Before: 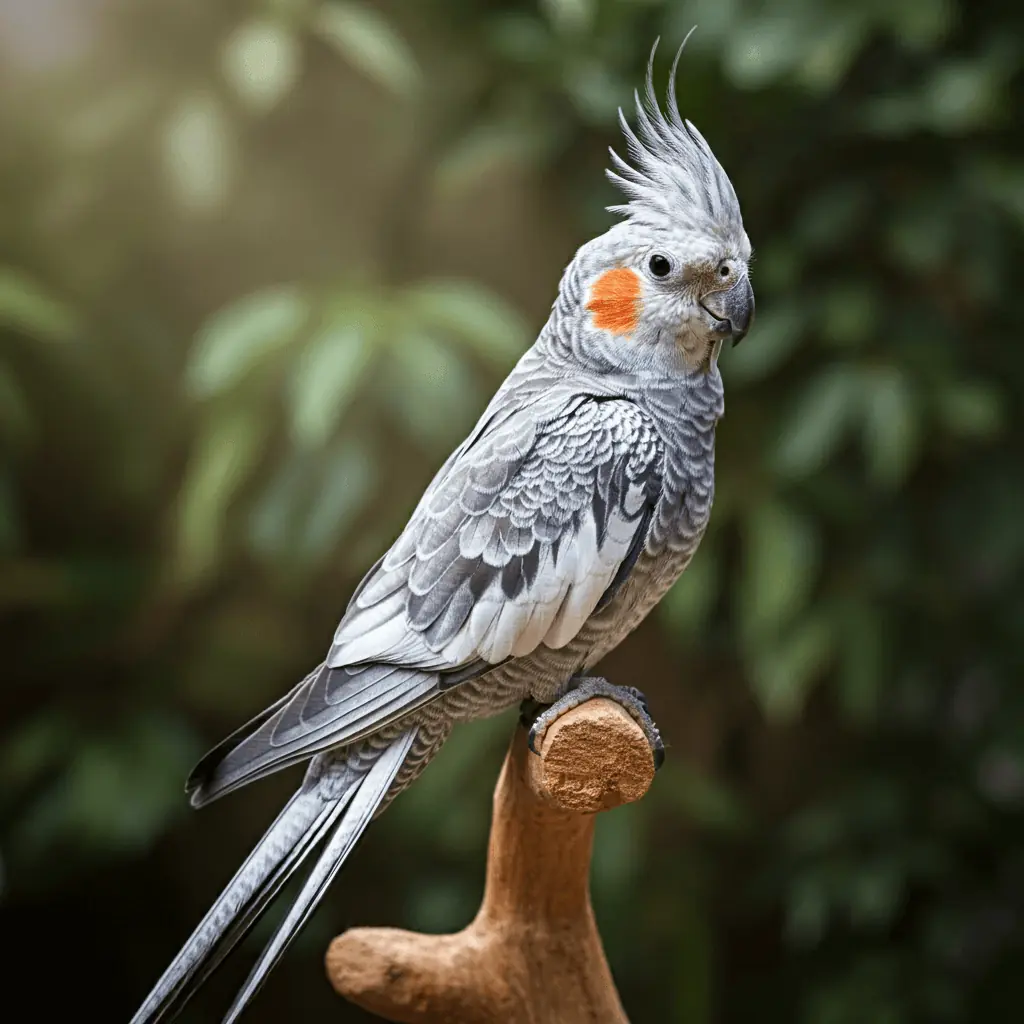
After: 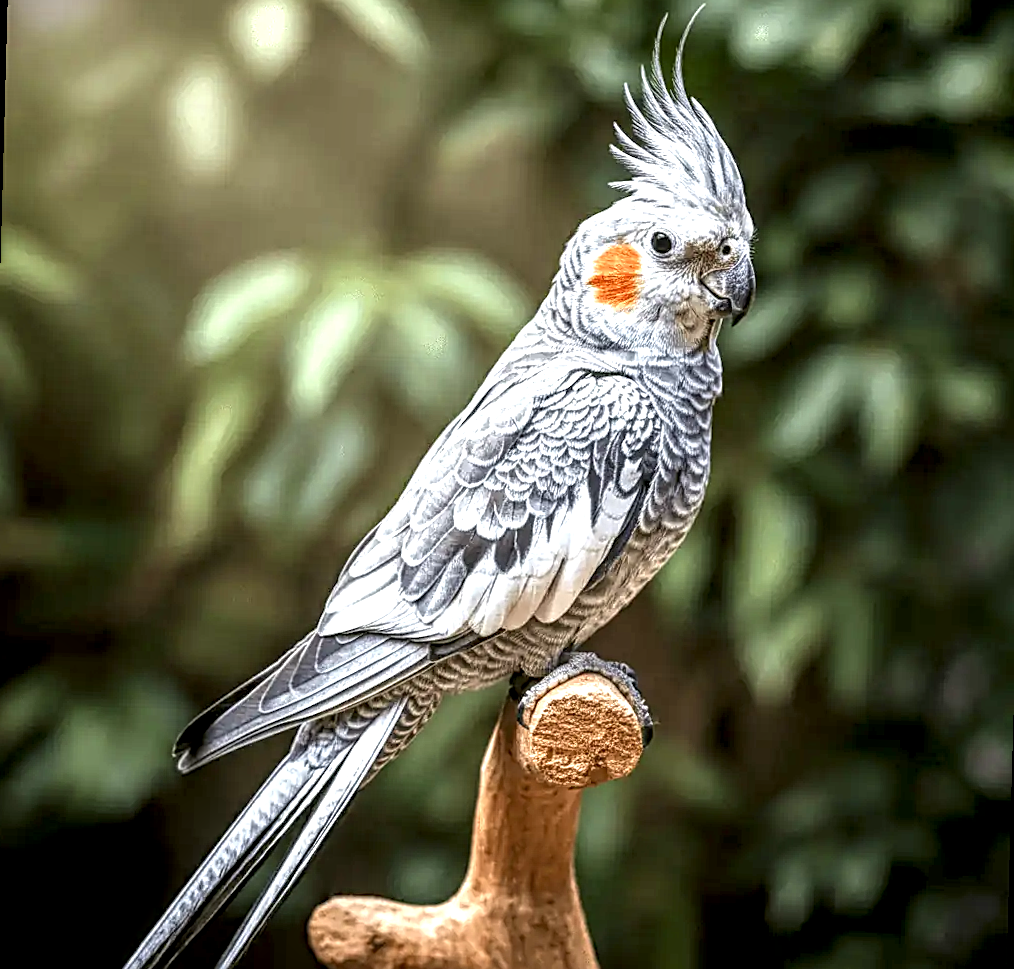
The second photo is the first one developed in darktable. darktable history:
sharpen: on, module defaults
local contrast: highlights 12%, shadows 38%, detail 183%, midtone range 0.471
exposure: black level correction 0.001, exposure 0.675 EV, compensate highlight preservation false
rotate and perspective: rotation 1.57°, crop left 0.018, crop right 0.982, crop top 0.039, crop bottom 0.961
